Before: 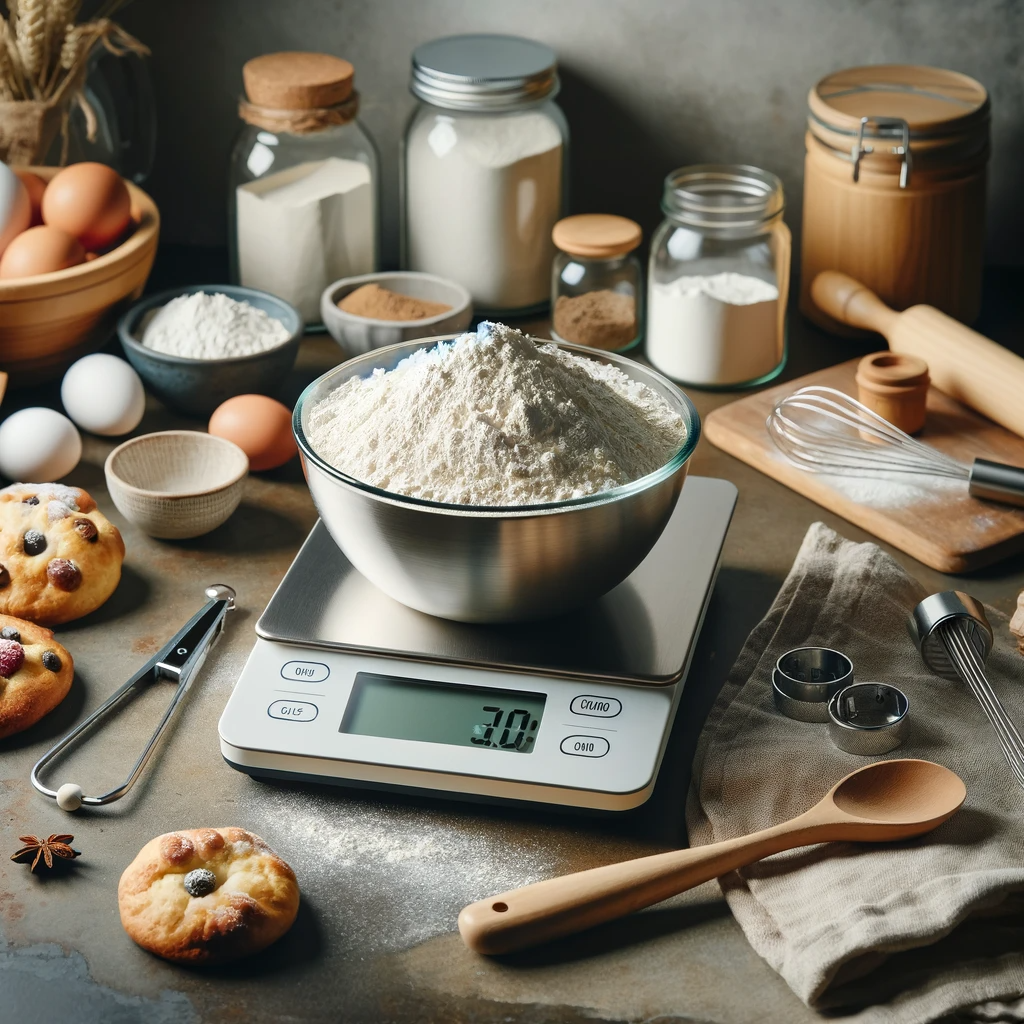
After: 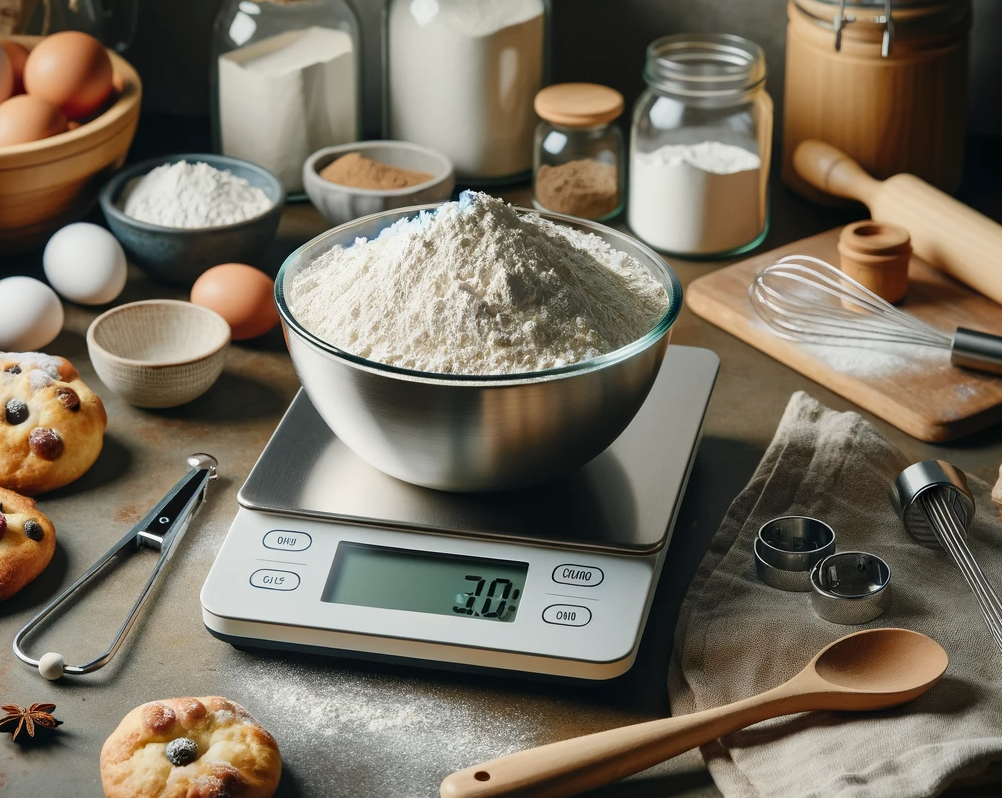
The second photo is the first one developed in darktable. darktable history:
exposure: black level correction 0.001, exposure -0.125 EV, compensate exposure bias true, compensate highlight preservation false
crop and rotate: left 1.814%, top 12.818%, right 0.25%, bottom 9.225%
